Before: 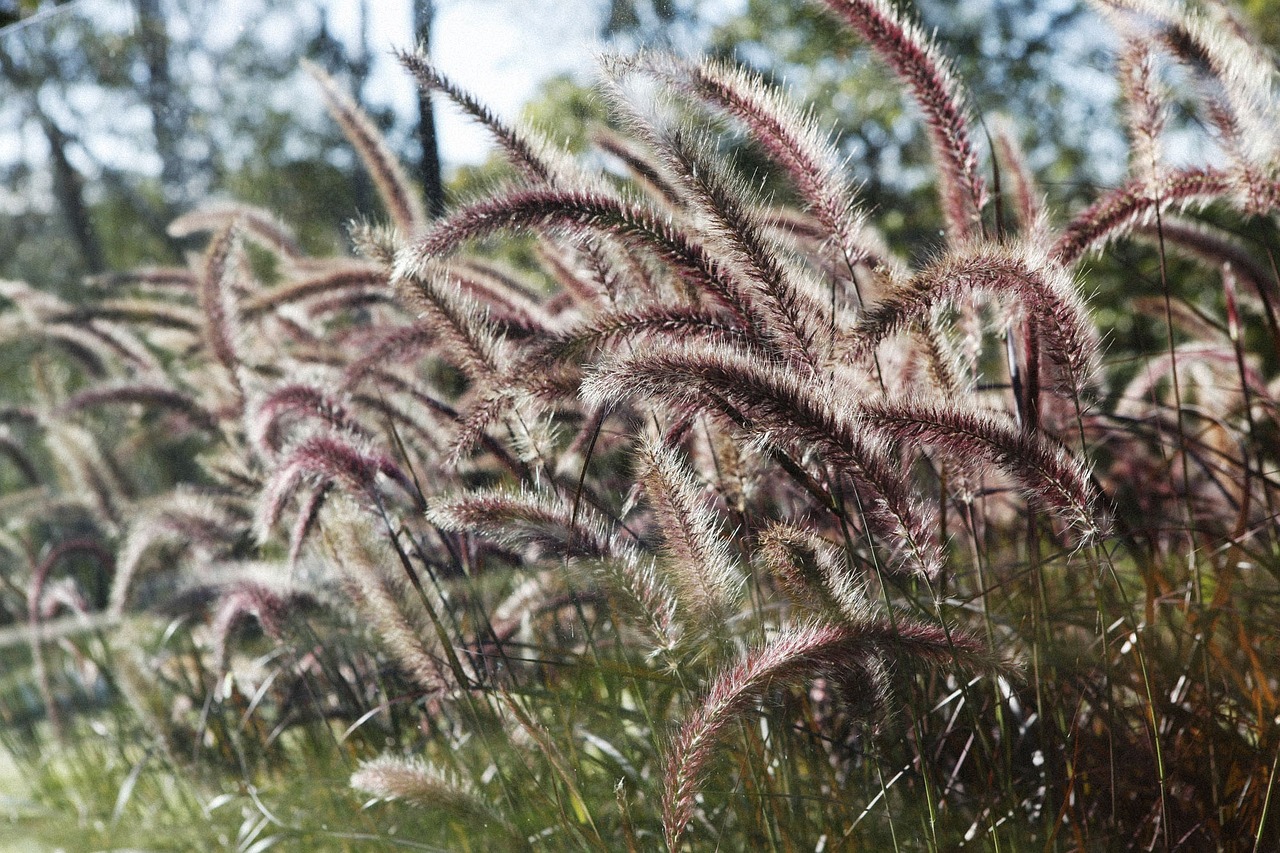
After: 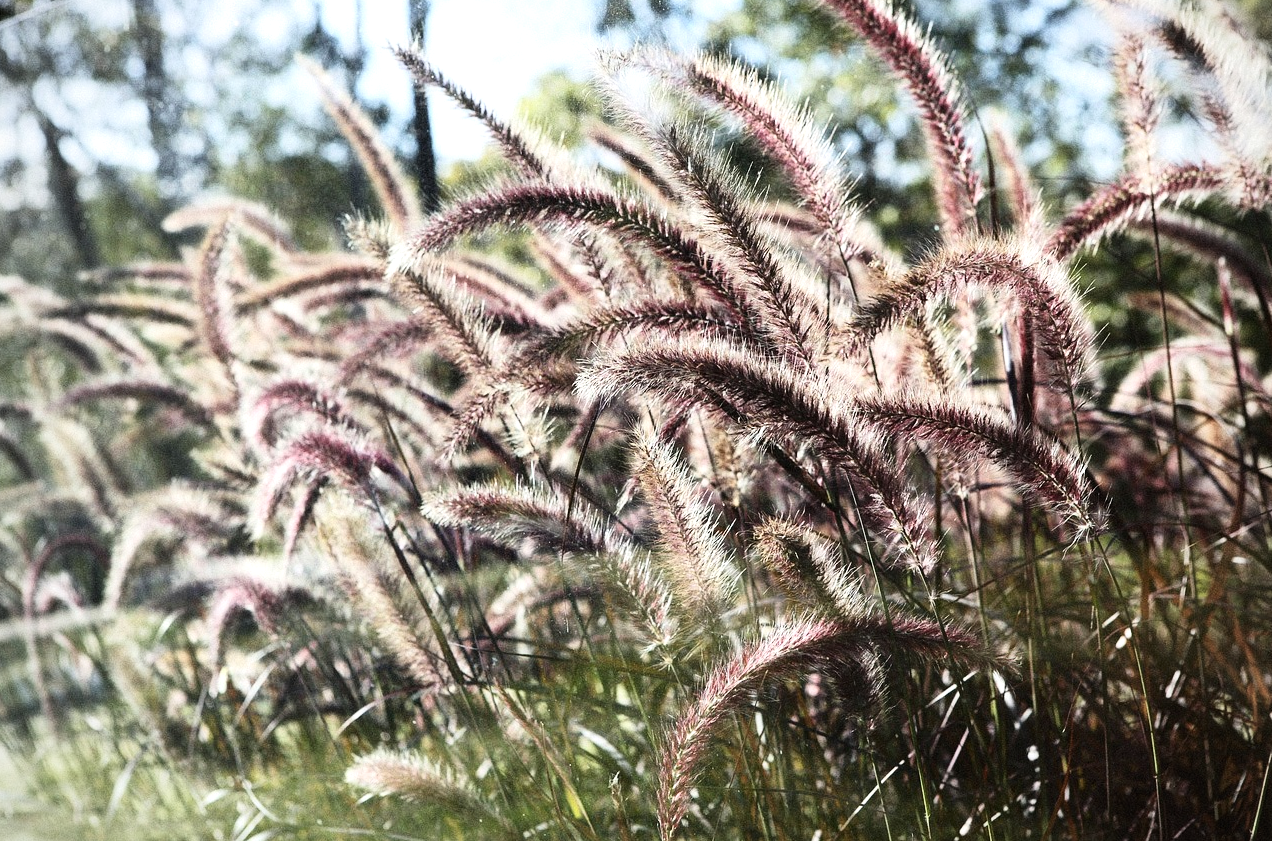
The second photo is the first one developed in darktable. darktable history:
tone equalizer: -8 EV -0.438 EV, -7 EV -0.412 EV, -6 EV -0.372 EV, -5 EV -0.233 EV, -3 EV 0.254 EV, -2 EV 0.307 EV, -1 EV 0.372 EV, +0 EV 0.4 EV
crop: left 0.432%, top 0.64%, right 0.175%, bottom 0.65%
contrast brightness saturation: contrast 0.236, brightness 0.094
vignetting: brightness -0.272, unbound false
